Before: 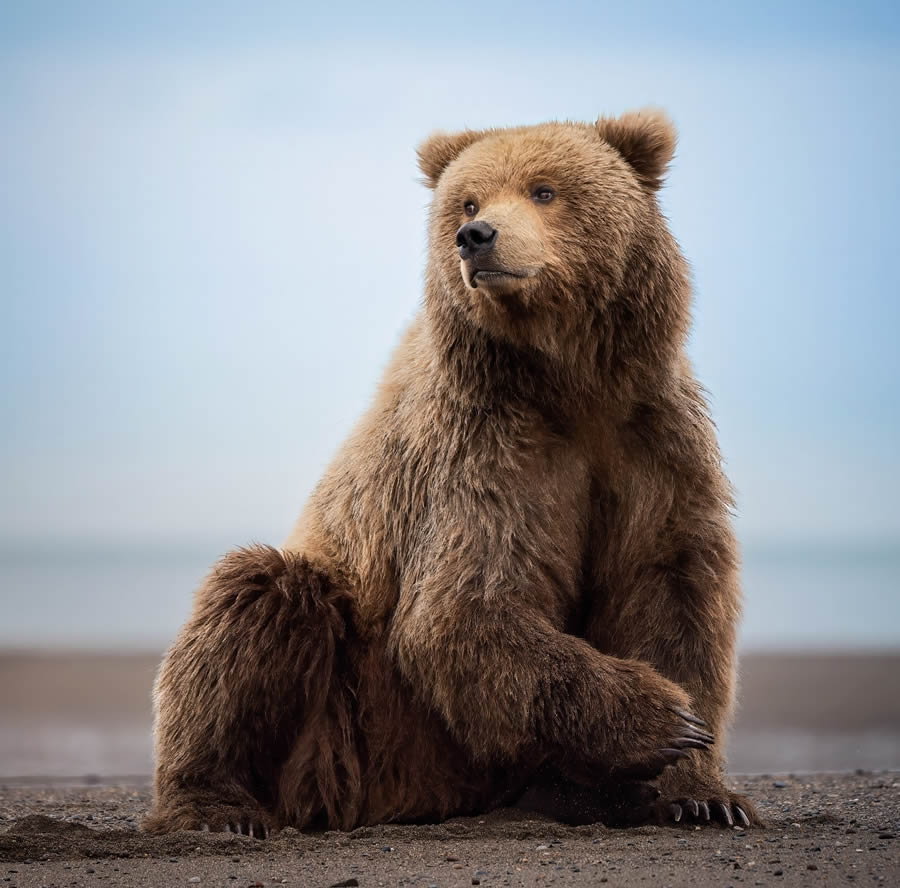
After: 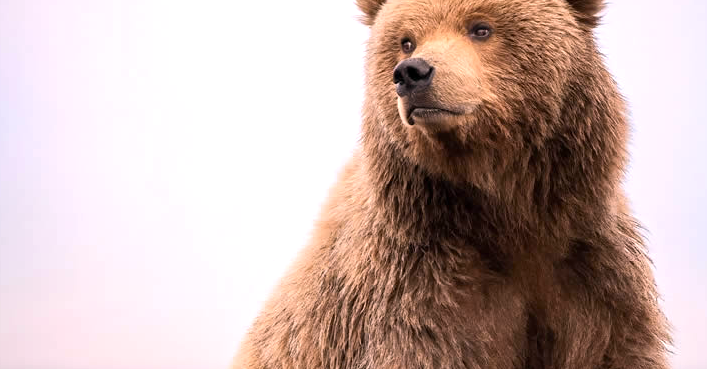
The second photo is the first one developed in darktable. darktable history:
crop: left 7.036%, top 18.398%, right 14.379%, bottom 40.043%
color correction: highlights a* 12.23, highlights b* 5.41
exposure: black level correction 0.001, exposure 0.5 EV, compensate exposure bias true, compensate highlight preservation false
